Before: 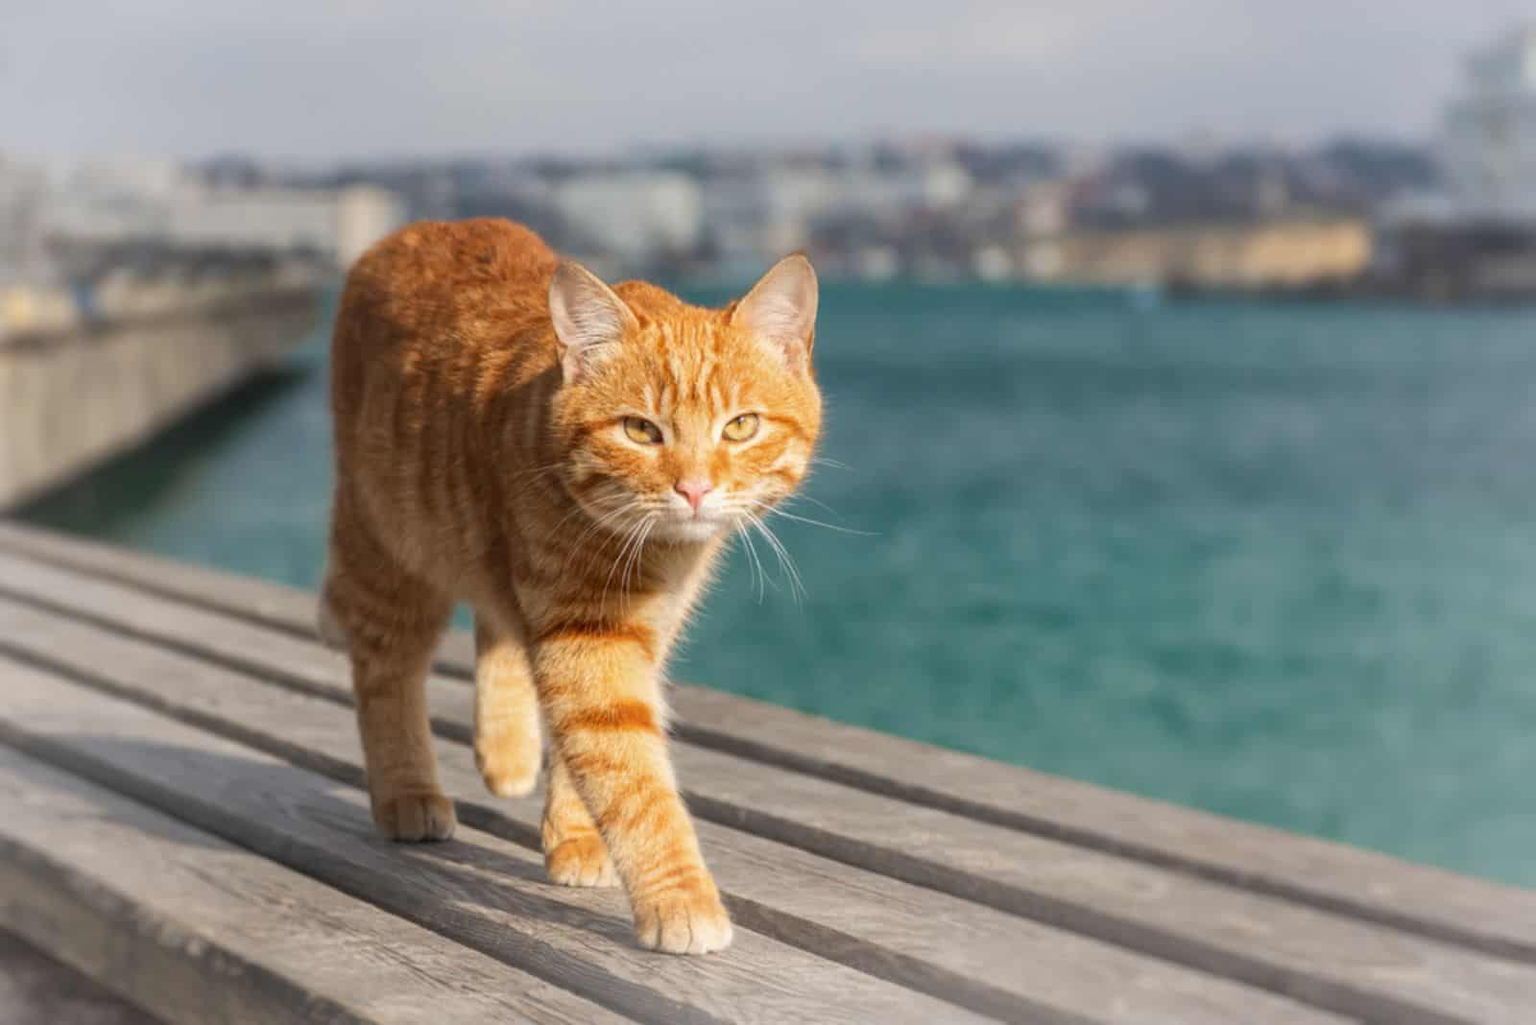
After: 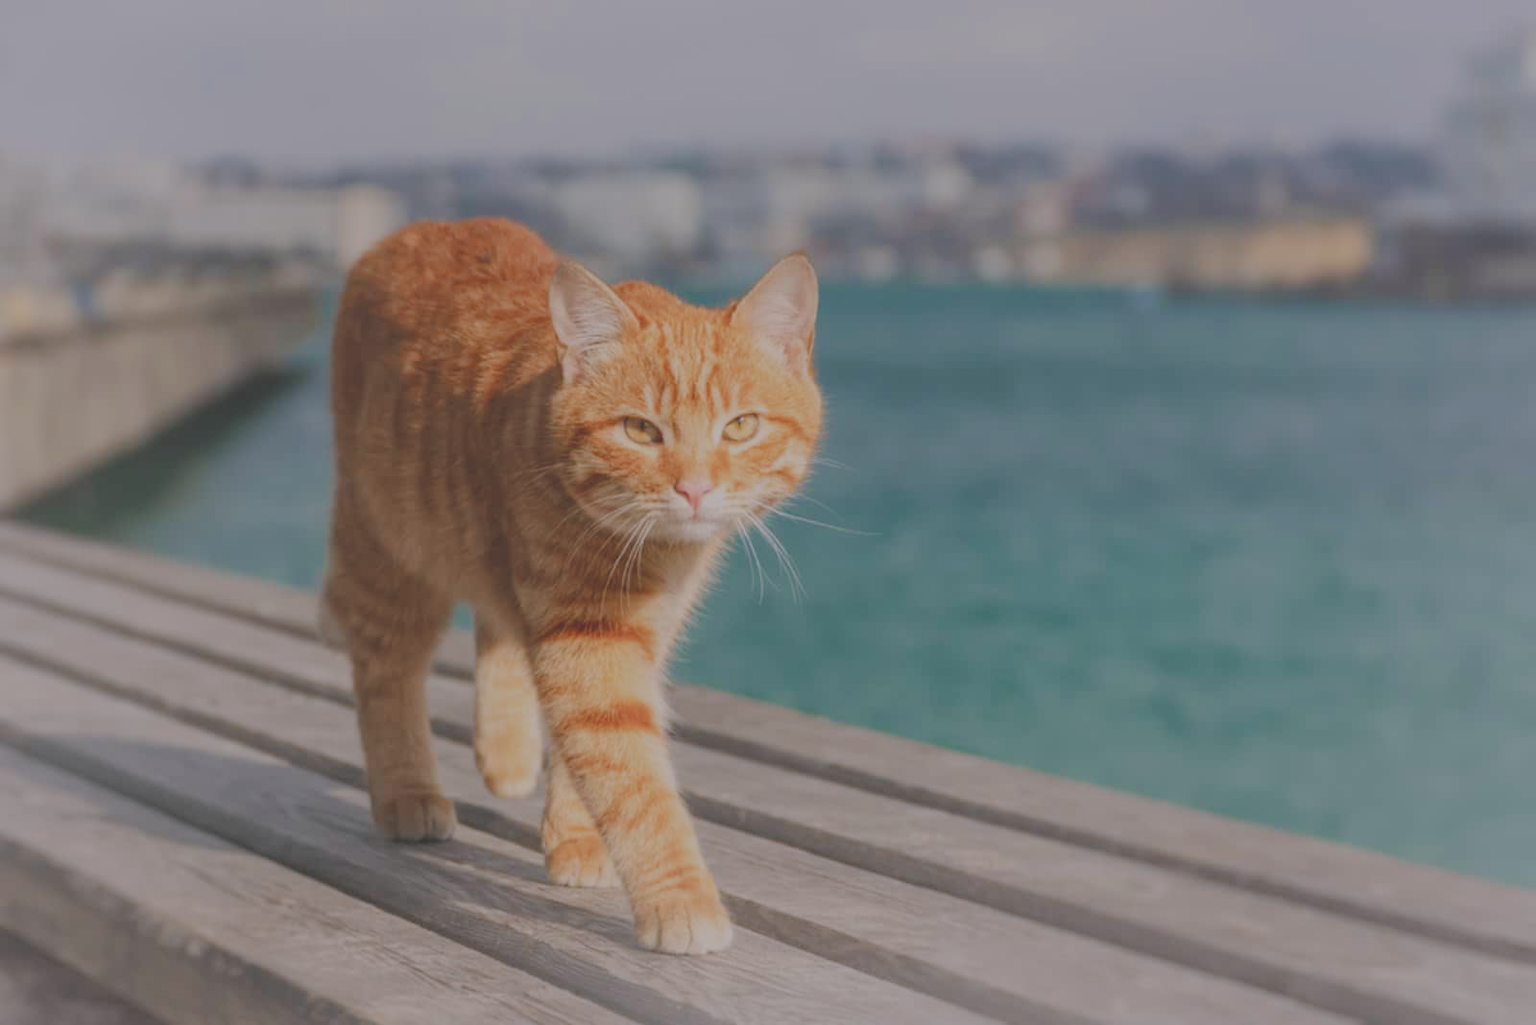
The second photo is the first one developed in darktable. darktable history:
filmic rgb: middle gray luminance 2.56%, black relative exposure -9.89 EV, white relative exposure 7 EV, threshold 5.94 EV, dynamic range scaling 9.53%, target black luminance 0%, hardness 3.17, latitude 44.46%, contrast 0.682, highlights saturation mix 6.15%, shadows ↔ highlights balance 12.91%, enable highlight reconstruction true
color balance rgb: highlights gain › chroma 2.076%, highlights gain › hue 289.2°, perceptual saturation grading › global saturation 0.953%, perceptual saturation grading › highlights -14.817%, perceptual saturation grading › shadows 26.226%, global vibrance 11.186%
exposure: black level correction -0.025, exposure -0.12 EV, compensate highlight preservation false
